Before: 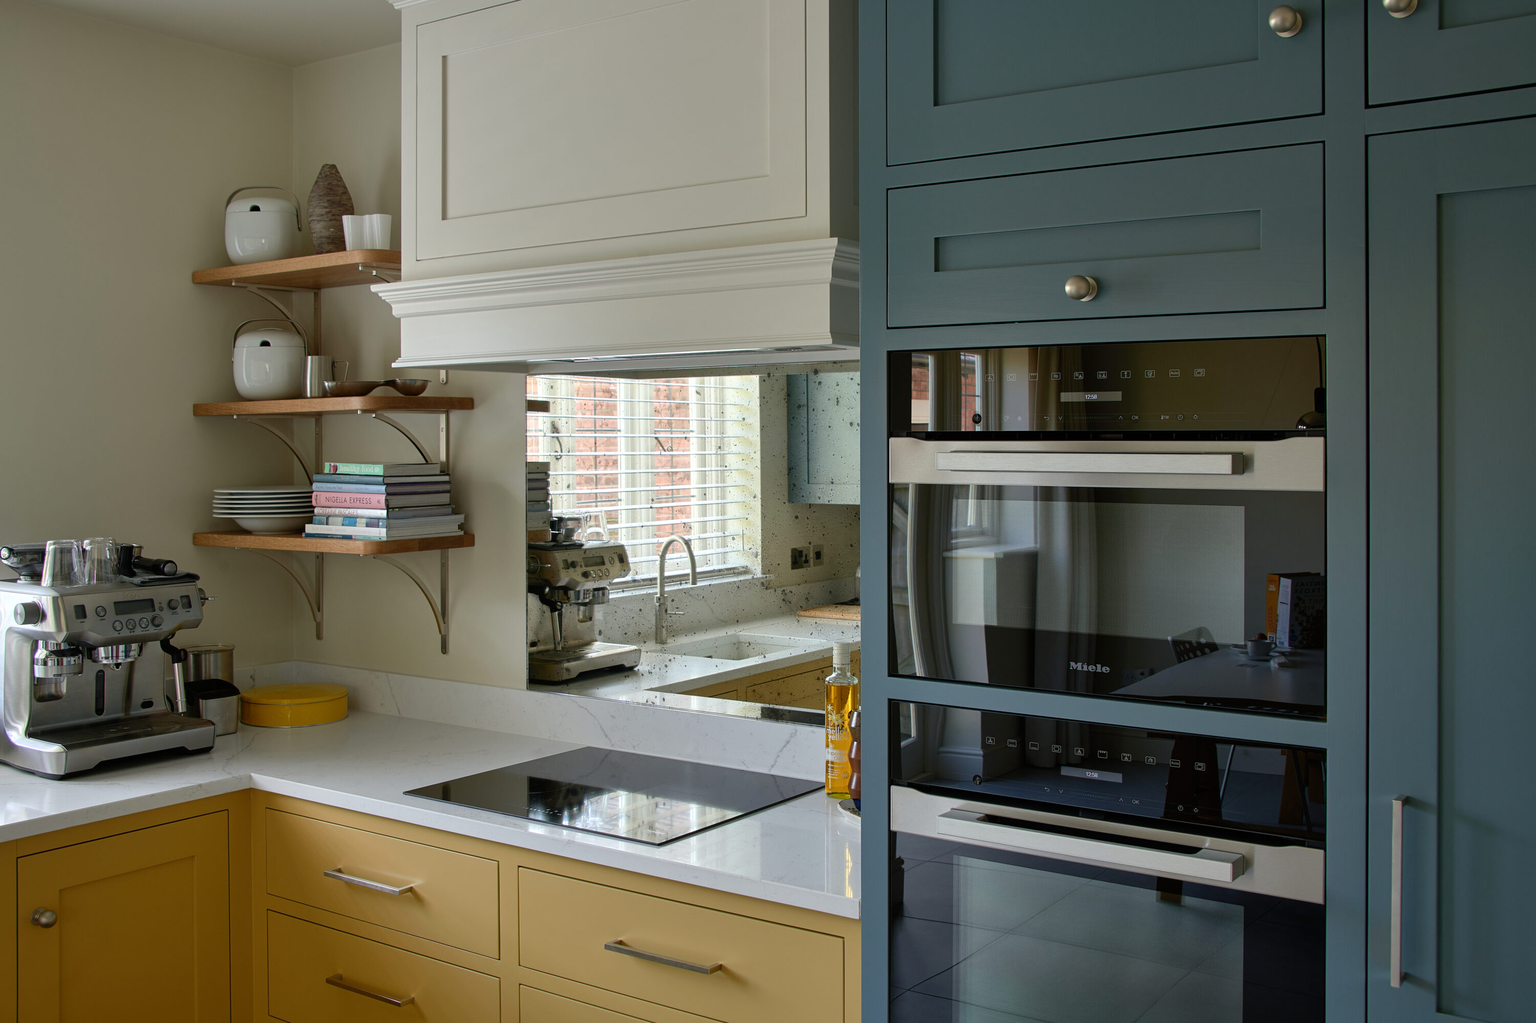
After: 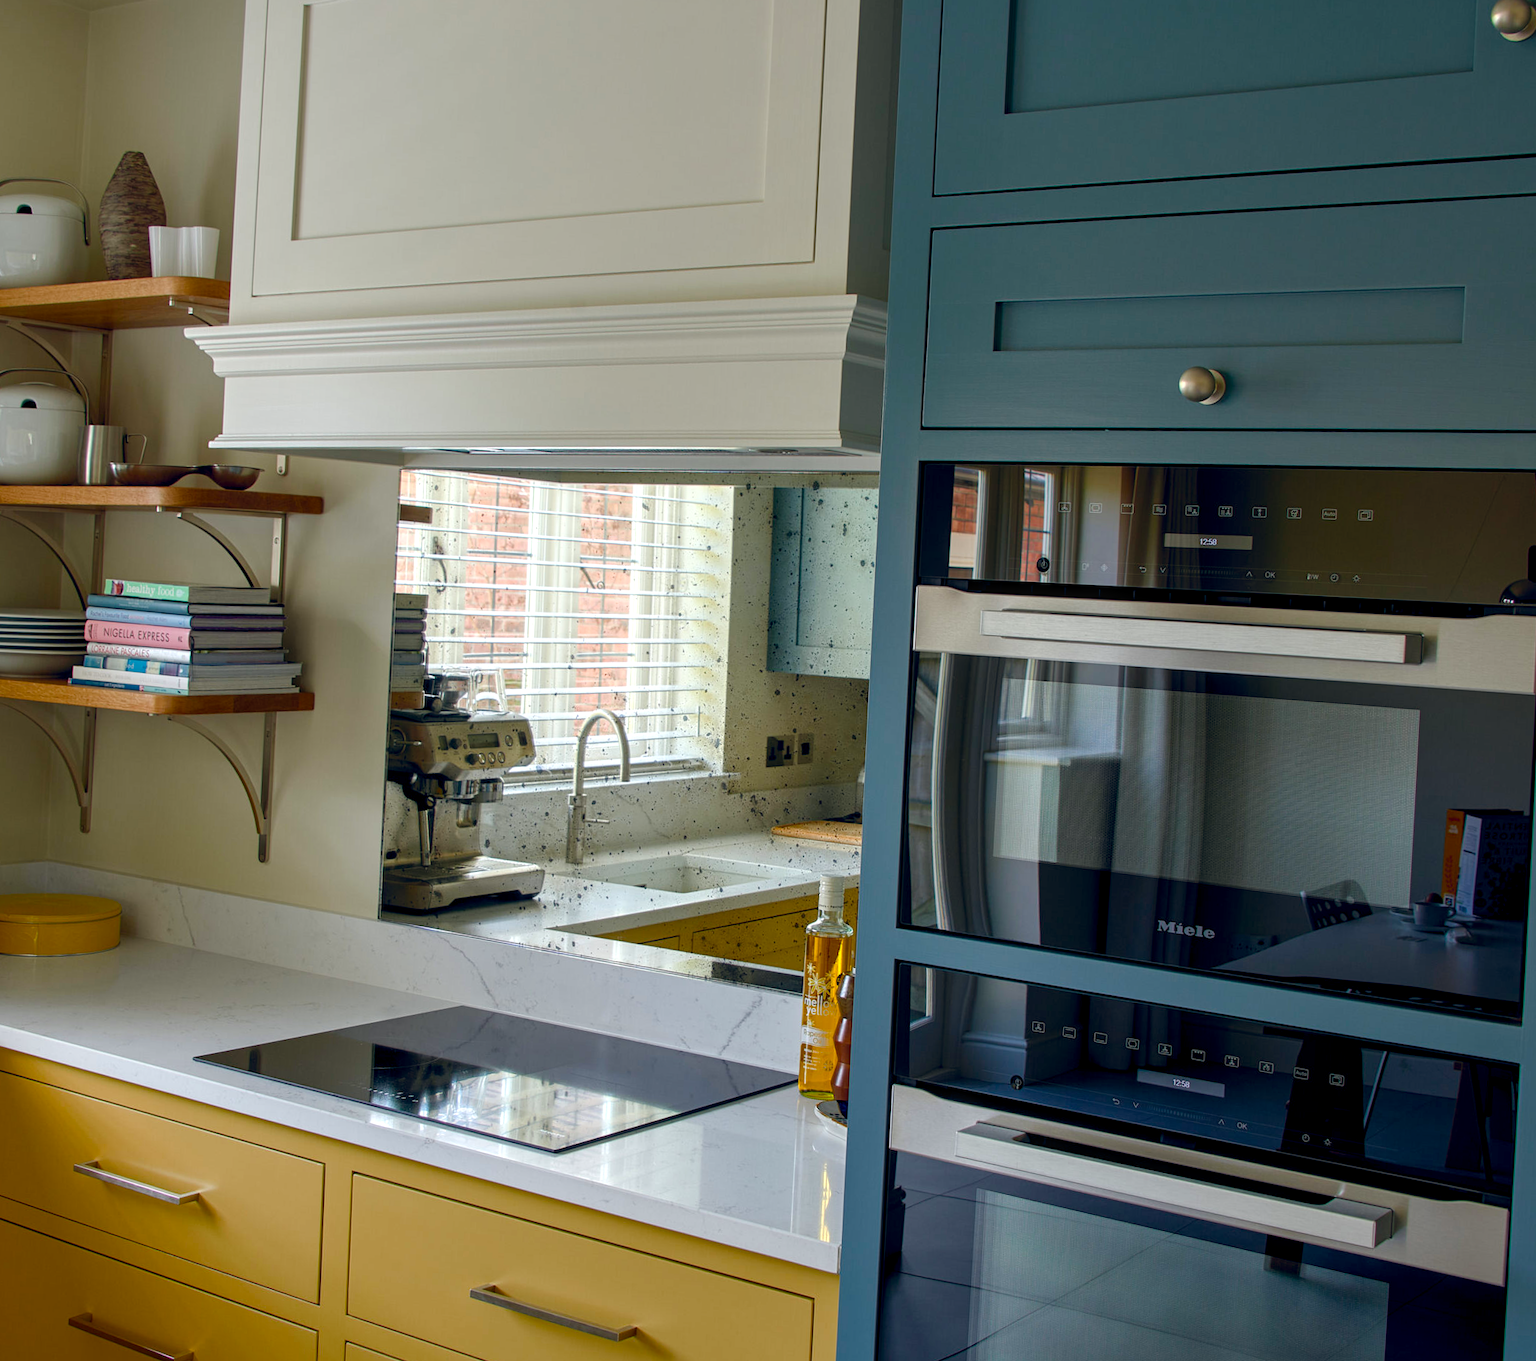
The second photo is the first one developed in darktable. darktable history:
color balance rgb: shadows lift › luminance 0.857%, shadows lift › chroma 0.268%, shadows lift › hue 17.94°, global offset › chroma 0.091%, global offset › hue 253.42°, perceptual saturation grading › global saturation 39.568%, perceptual saturation grading › highlights -25.836%, perceptual saturation grading › mid-tones 35.671%, perceptual saturation grading › shadows 34.868%
local contrast: on, module defaults
crop and rotate: angle -2.98°, left 14.027%, top 0.035%, right 10.927%, bottom 0.074%
shadows and highlights: shadows -23.32, highlights 44.99, soften with gaussian
